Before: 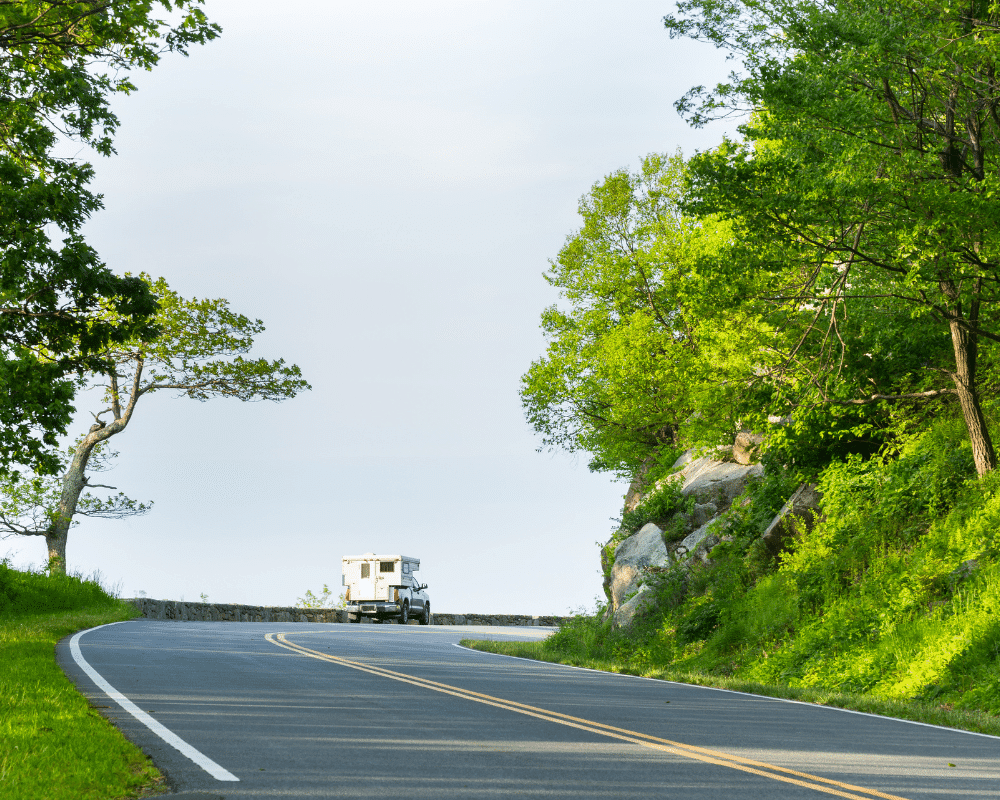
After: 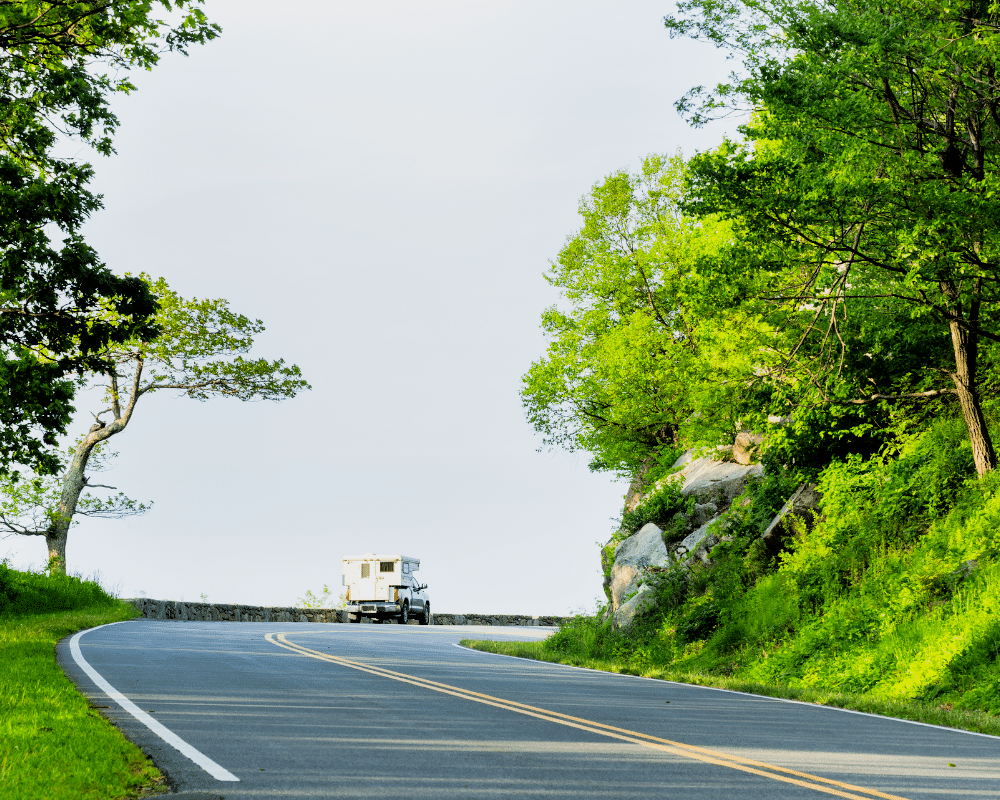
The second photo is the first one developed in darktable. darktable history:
filmic rgb: black relative exposure -5.14 EV, white relative exposure 3.99 EV, hardness 2.88, contrast 1.196, highlights saturation mix -30.75%
tone equalizer: -8 EV -0.387 EV, -7 EV -0.383 EV, -6 EV -0.305 EV, -5 EV -0.233 EV, -3 EV 0.245 EV, -2 EV 0.324 EV, -1 EV 0.402 EV, +0 EV 0.41 EV, mask exposure compensation -0.507 EV
contrast brightness saturation: saturation 0.176
